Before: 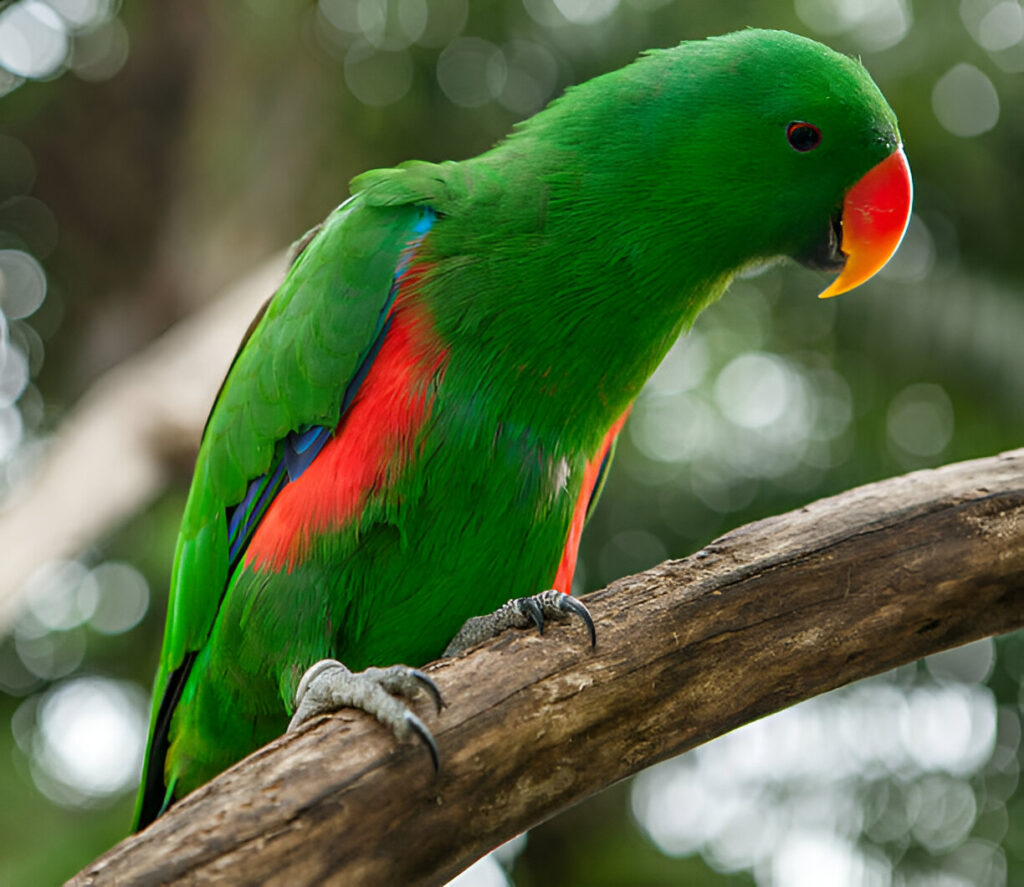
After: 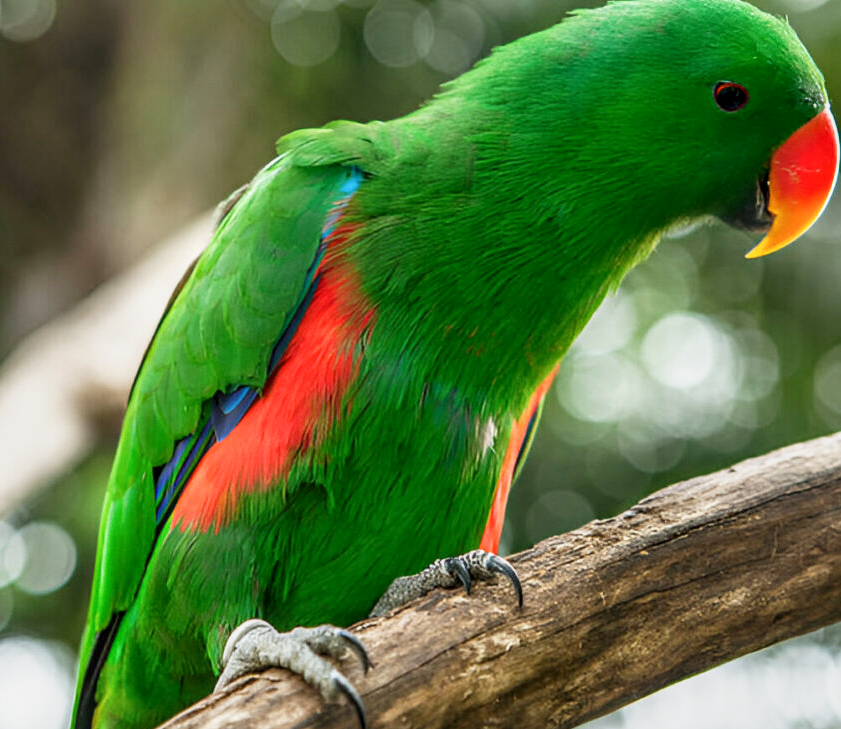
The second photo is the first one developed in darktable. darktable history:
local contrast: on, module defaults
crop and rotate: left 7.196%, top 4.574%, right 10.605%, bottom 13.178%
base curve: curves: ch0 [(0, 0) (0.088, 0.125) (0.176, 0.251) (0.354, 0.501) (0.613, 0.749) (1, 0.877)], preserve colors none
